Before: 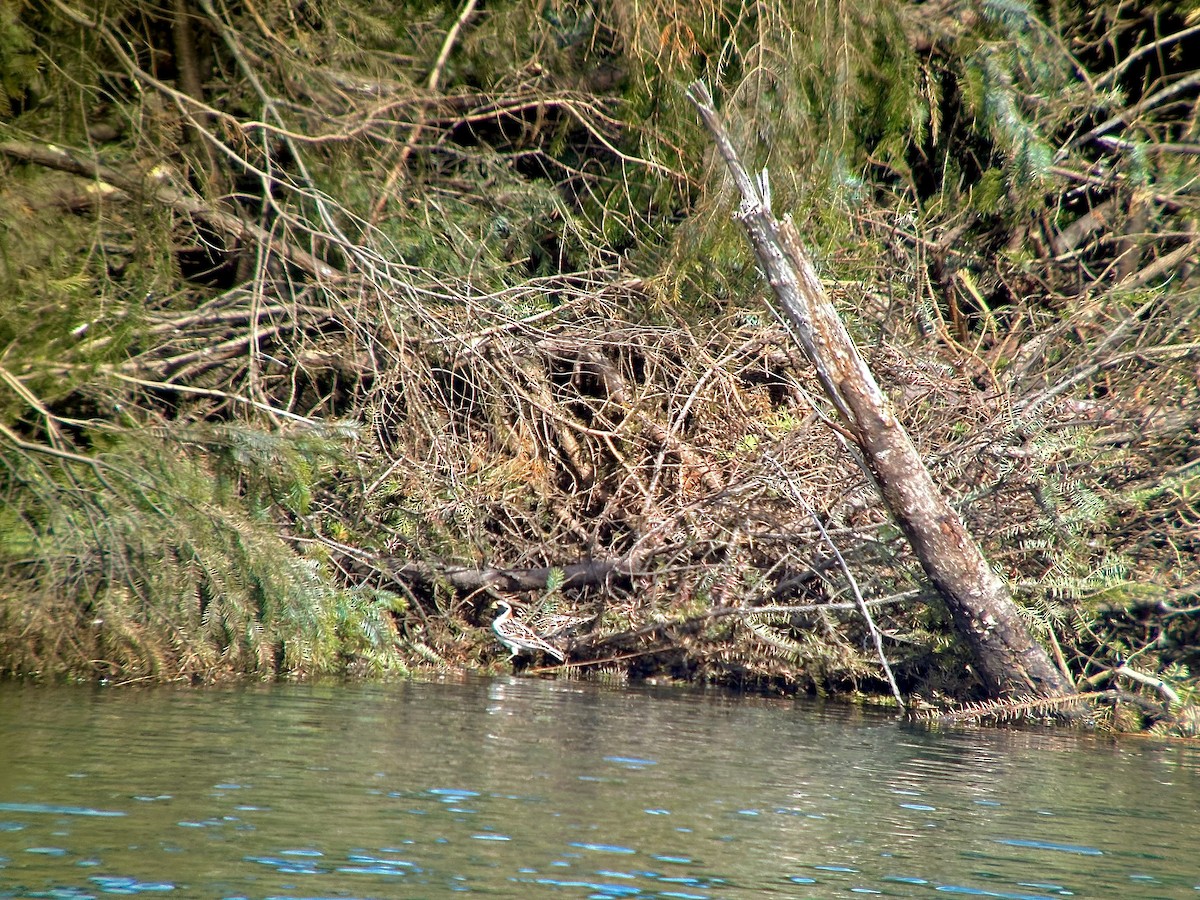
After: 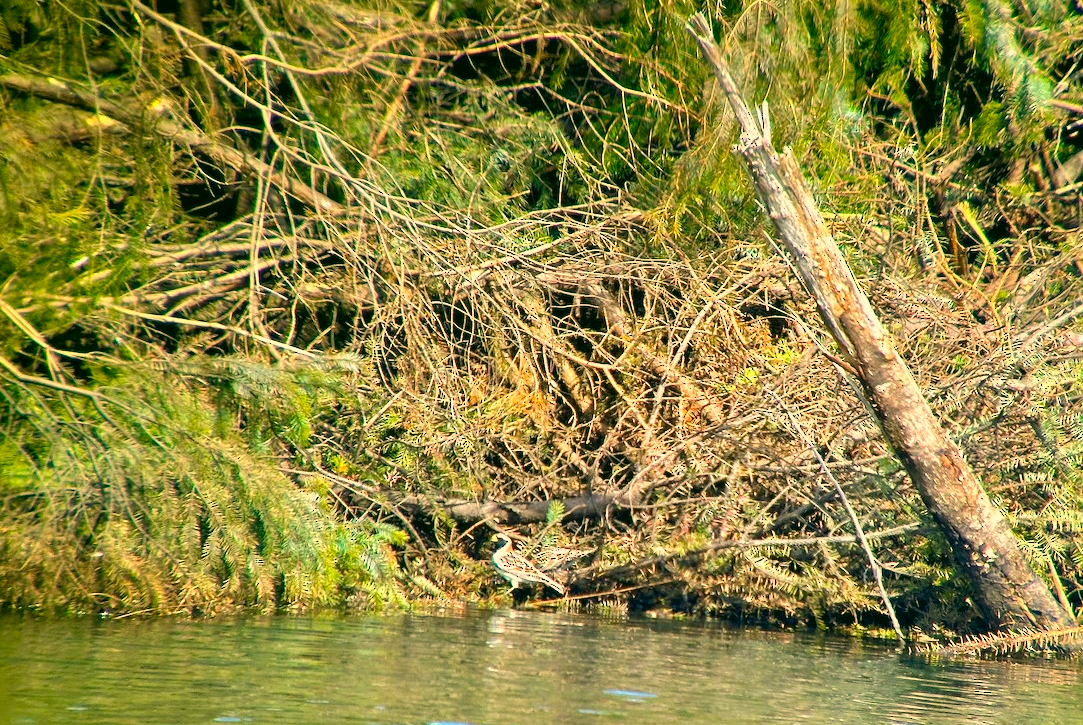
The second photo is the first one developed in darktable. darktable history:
contrast brightness saturation: contrast 0.2, brightness 0.16, saturation 0.22
color correction: highlights a* 5.3, highlights b* 24.26, shadows a* -15.58, shadows b* 4.02
crop: top 7.49%, right 9.717%, bottom 11.943%
